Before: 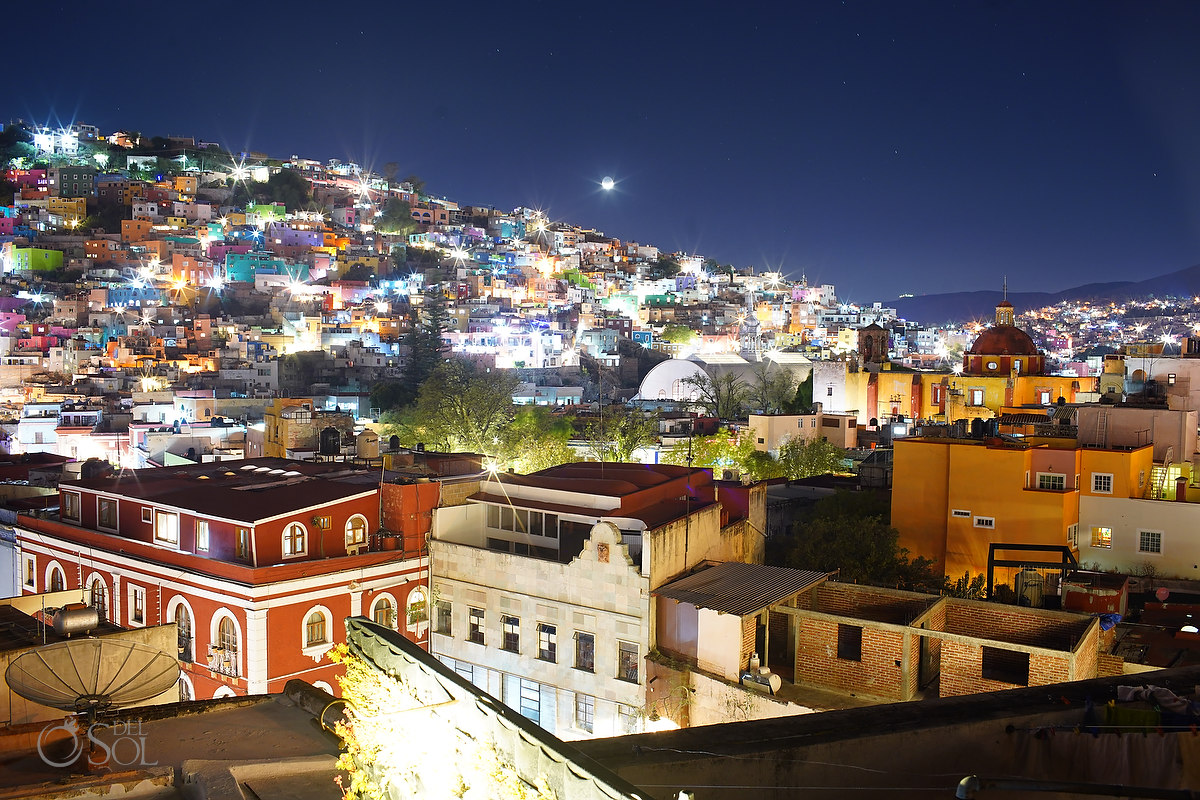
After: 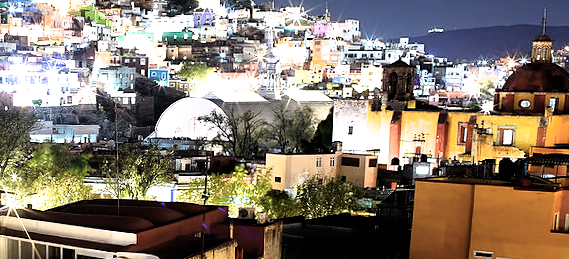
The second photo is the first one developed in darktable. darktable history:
filmic rgb: black relative exposure -8.2 EV, white relative exposure 2.2 EV, threshold 3 EV, hardness 7.11, latitude 85.74%, contrast 1.696, highlights saturation mix -4%, shadows ↔ highlights balance -2.69%, color science v5 (2021), contrast in shadows safe, contrast in highlights safe, enable highlight reconstruction true
rotate and perspective: rotation 0.062°, lens shift (vertical) 0.115, lens shift (horizontal) -0.133, crop left 0.047, crop right 0.94, crop top 0.061, crop bottom 0.94
crop: left 36.607%, top 34.735%, right 13.146%, bottom 30.611%
